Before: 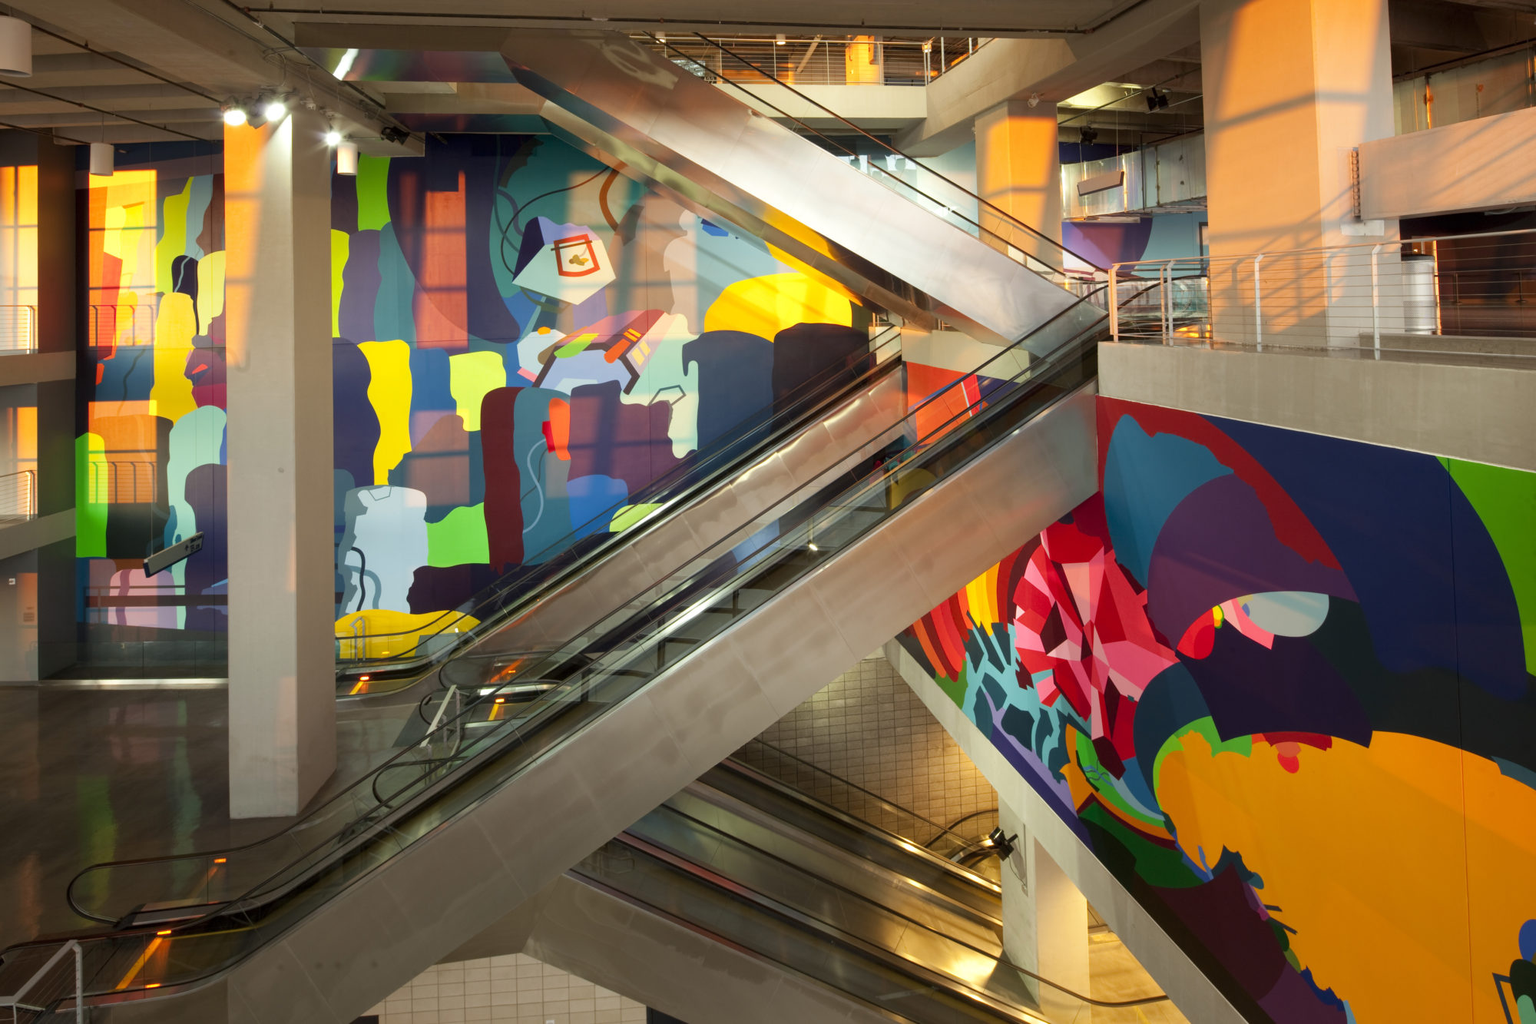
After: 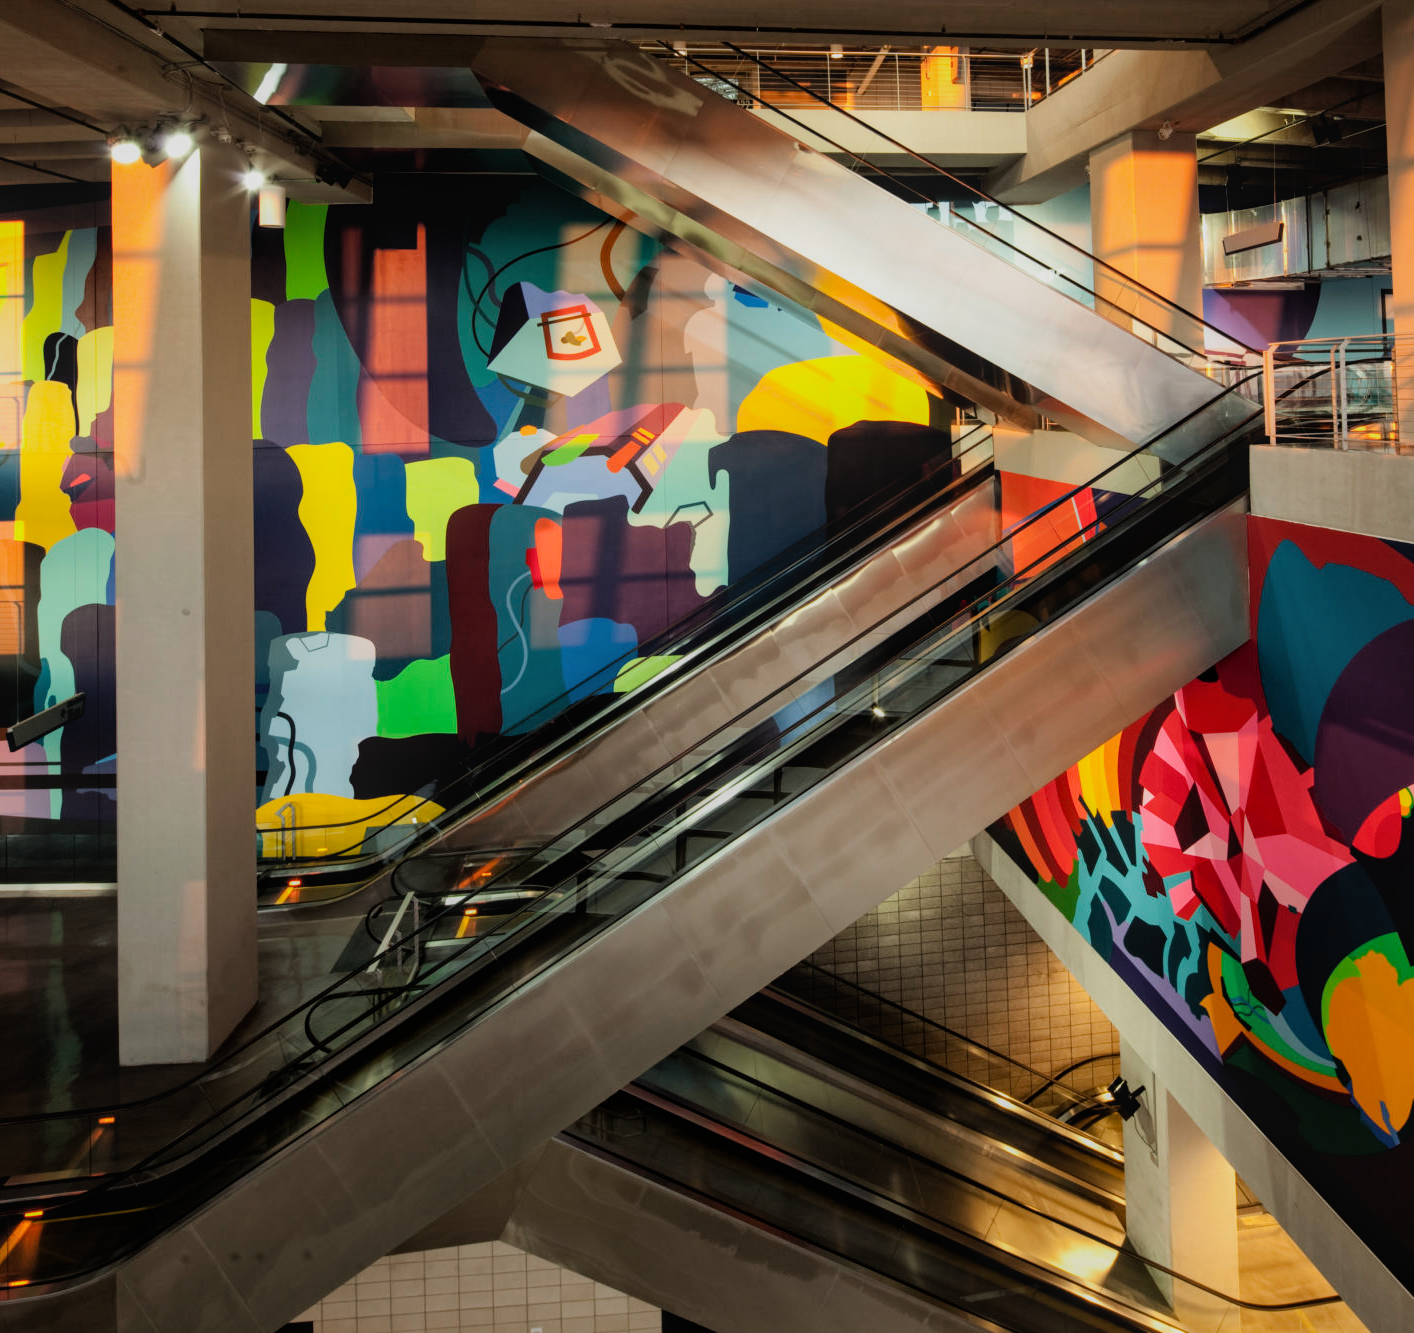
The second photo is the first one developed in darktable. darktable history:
local contrast: detail 109%
tone equalizer: -8 EV 0.257 EV, -7 EV 0.389 EV, -6 EV 0.448 EV, -5 EV 0.263 EV, -3 EV -0.263 EV, -2 EV -0.432 EV, -1 EV -0.427 EV, +0 EV -0.243 EV
crop and rotate: left 9.033%, right 20.234%
filmic rgb: black relative exposure -4.06 EV, white relative exposure 2.98 EV, hardness 3, contrast 1.39
